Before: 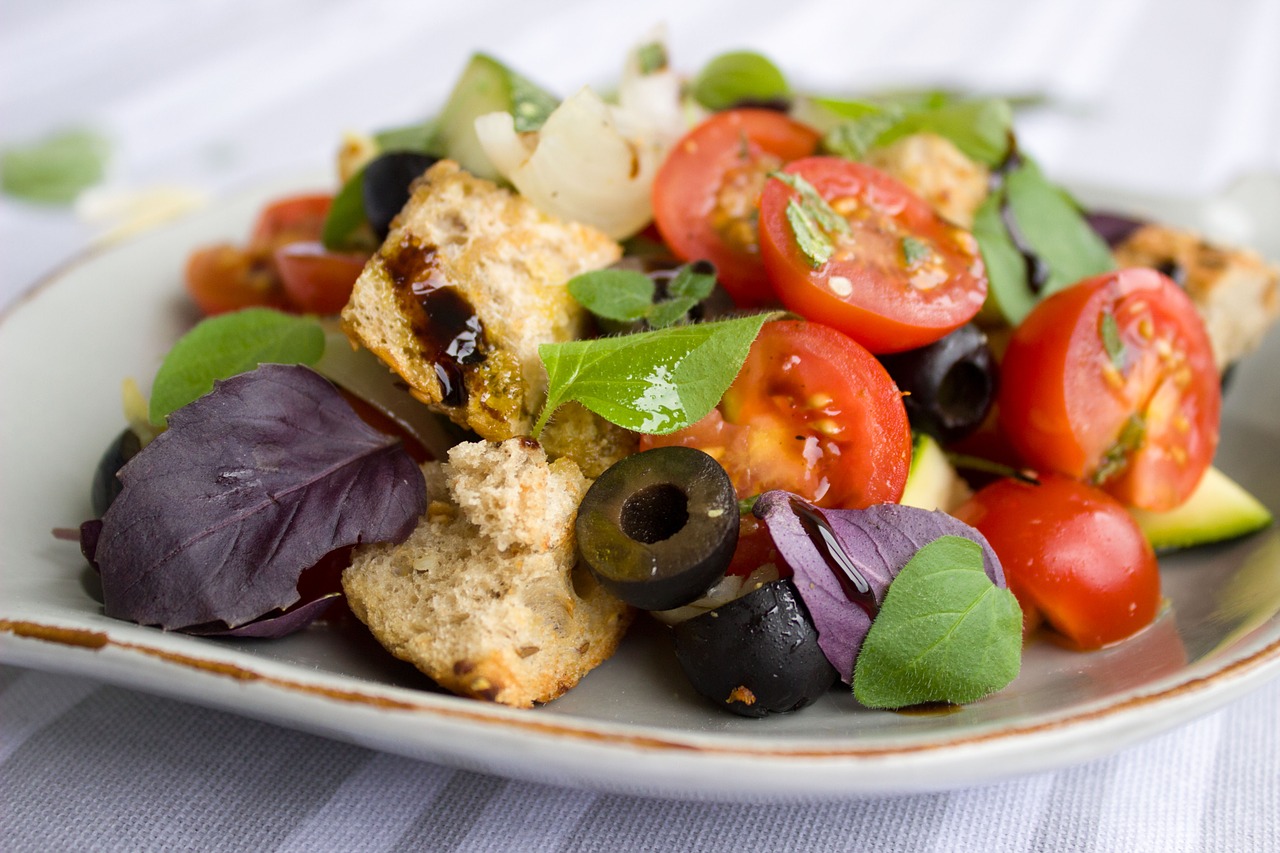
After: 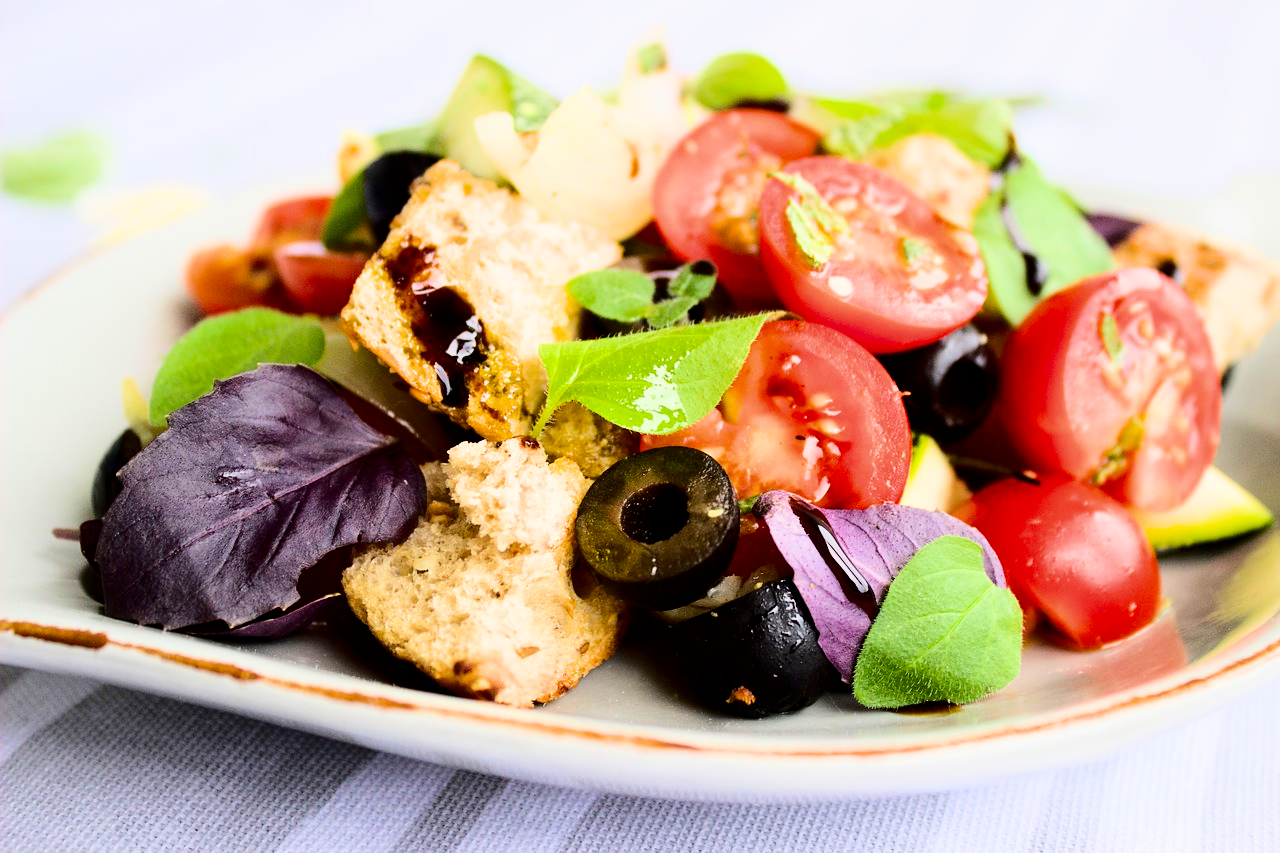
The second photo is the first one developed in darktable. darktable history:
contrast brightness saturation: contrast 0.19, brightness -0.24, saturation 0.11
exposure: black level correction 0, exposure 1.2 EV, compensate highlight preservation false
filmic rgb: black relative exposure -7.15 EV, white relative exposure 5.36 EV, hardness 3.02, color science v6 (2022)
tone equalizer: -8 EV -0.75 EV, -7 EV -0.7 EV, -6 EV -0.6 EV, -5 EV -0.4 EV, -3 EV 0.4 EV, -2 EV 0.6 EV, -1 EV 0.7 EV, +0 EV 0.75 EV, edges refinement/feathering 500, mask exposure compensation -1.57 EV, preserve details no
